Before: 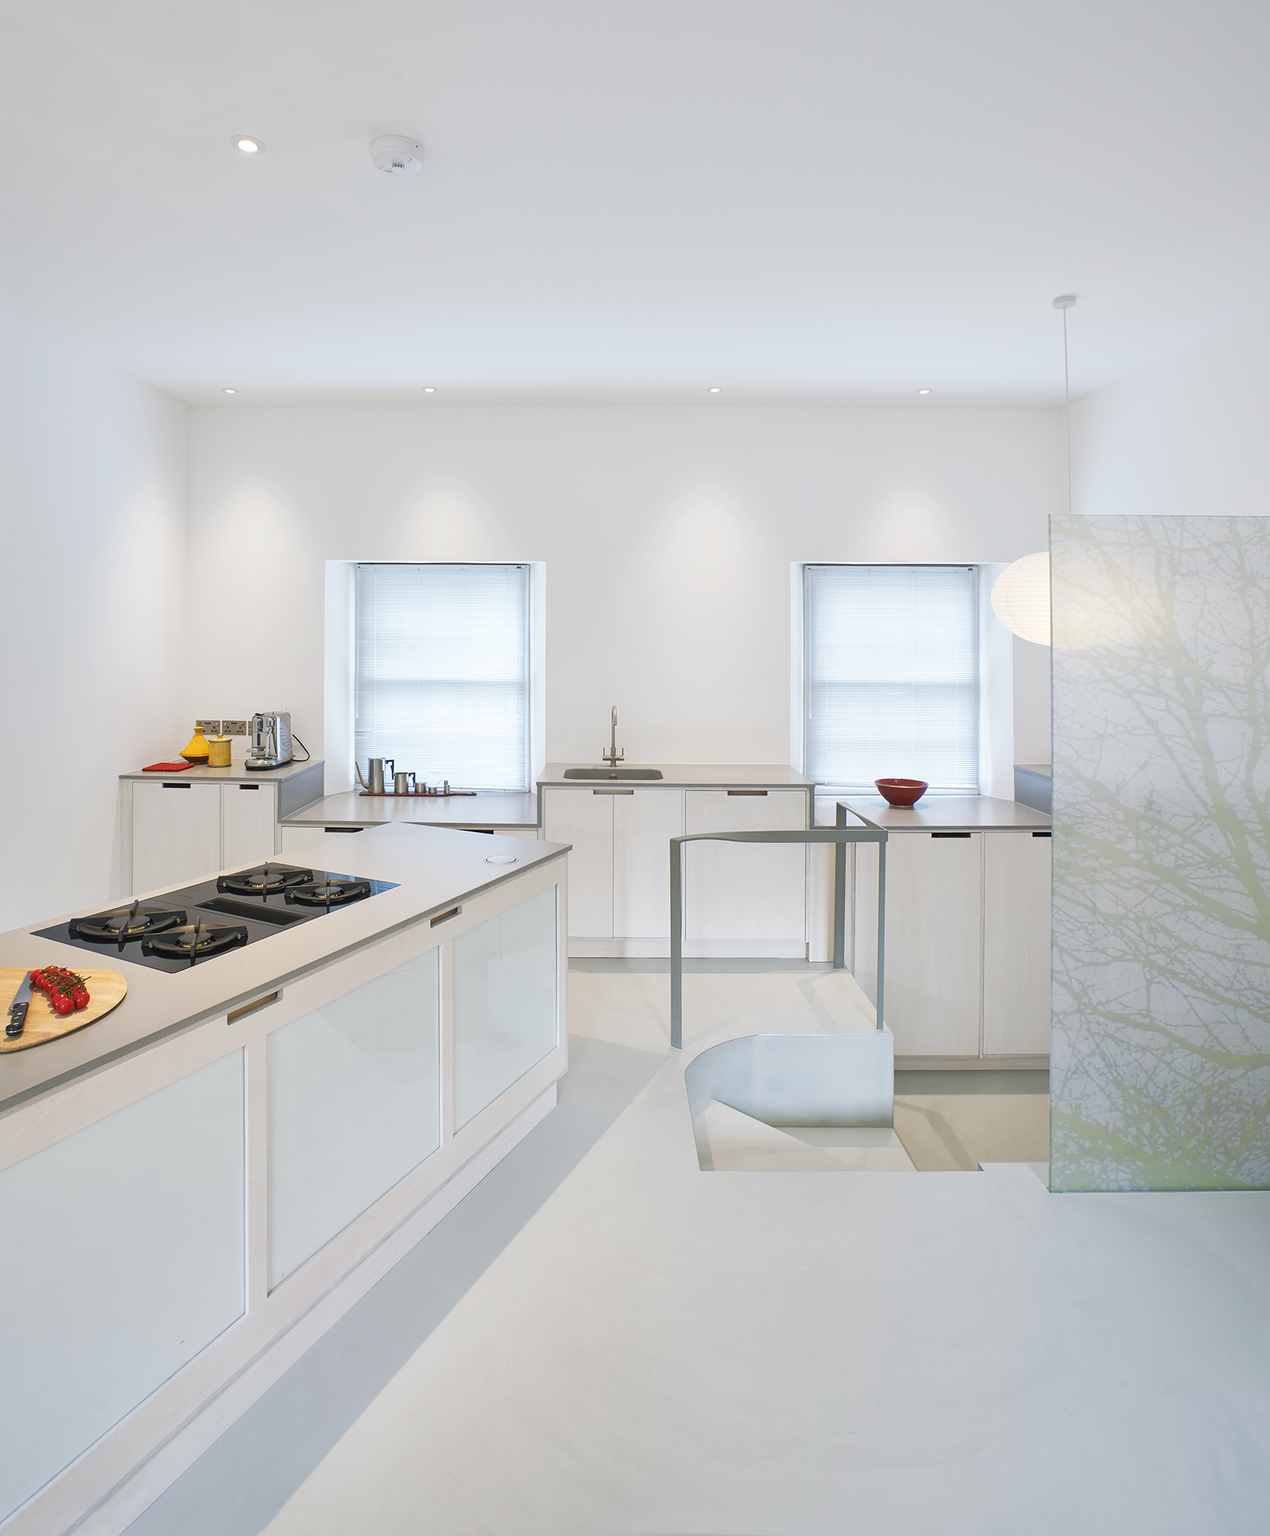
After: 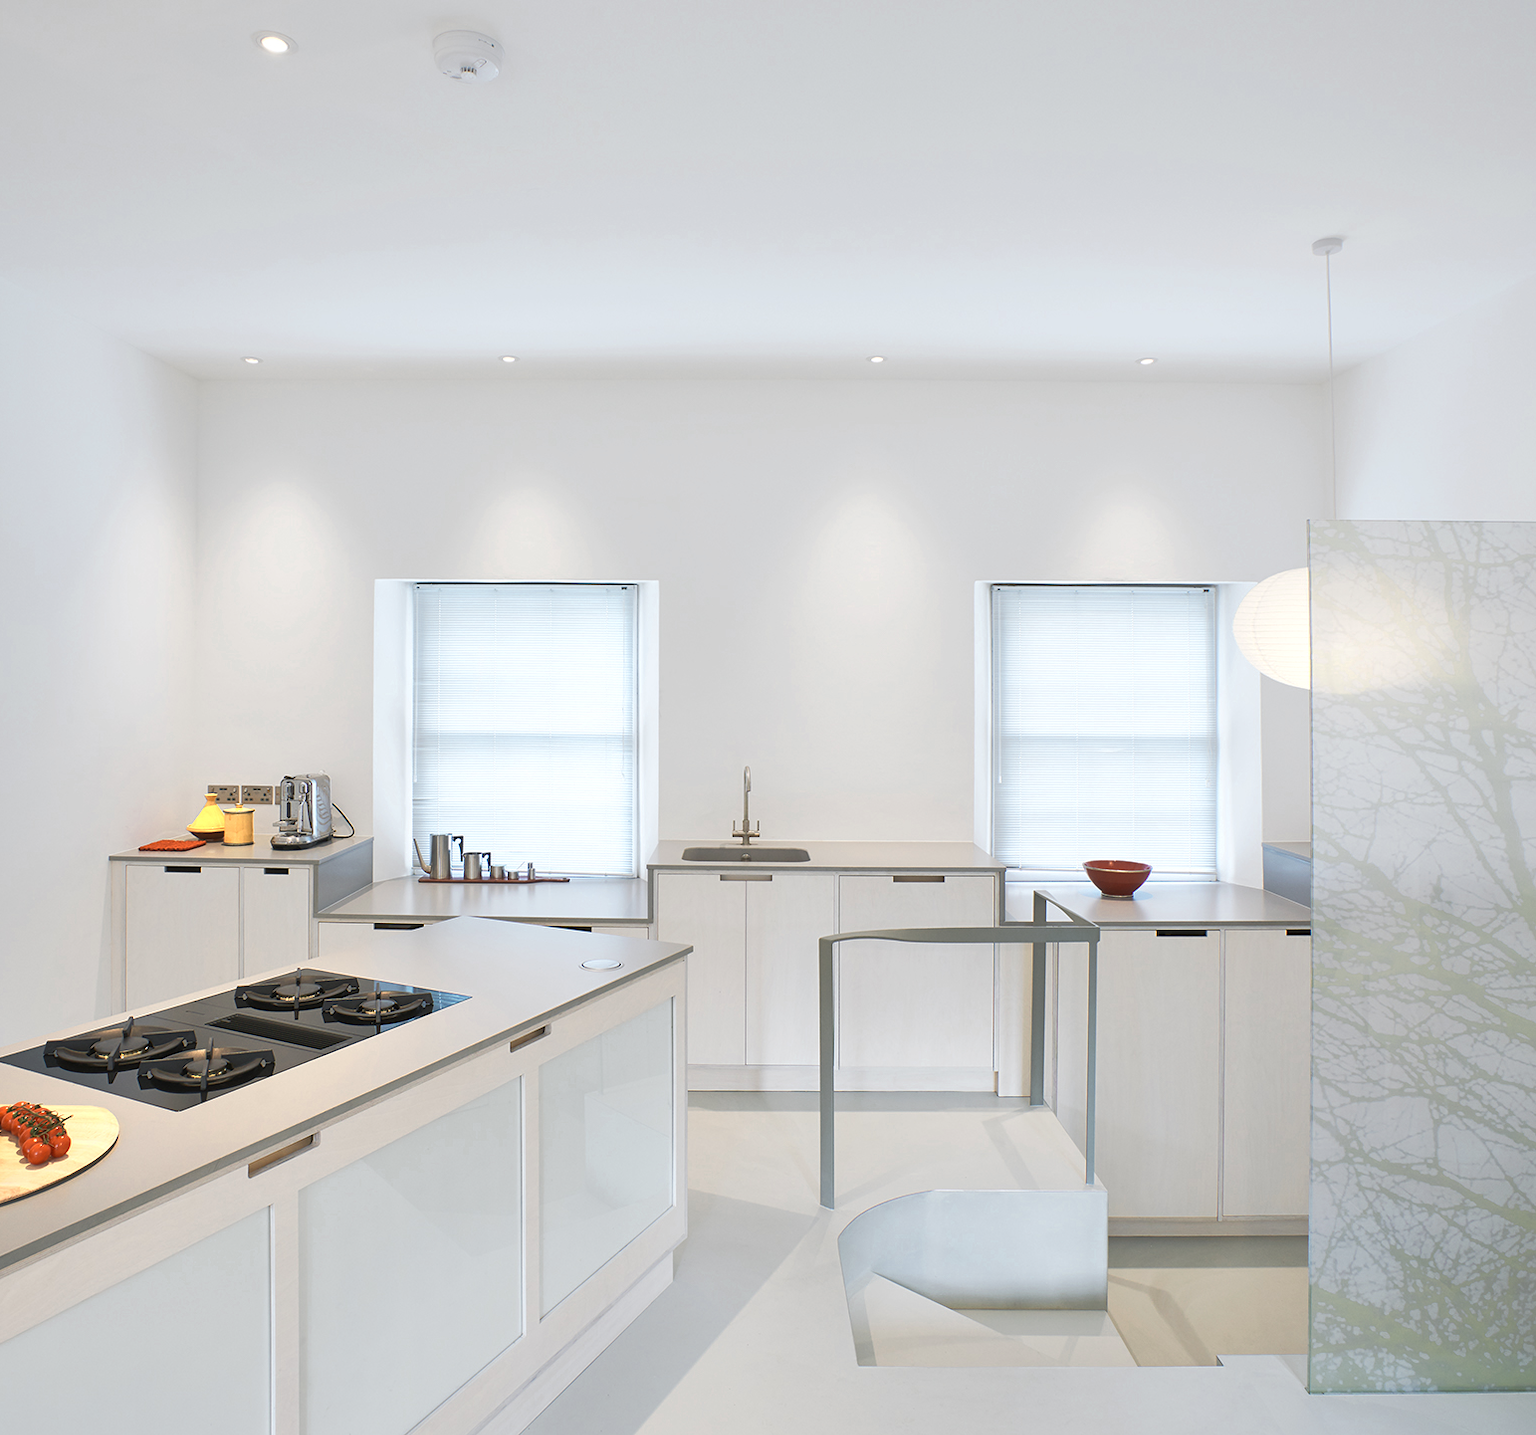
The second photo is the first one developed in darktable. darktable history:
crop: left 2.737%, top 7.287%, right 3.421%, bottom 20.179%
color zones: curves: ch0 [(0.018, 0.548) (0.197, 0.654) (0.425, 0.447) (0.605, 0.658) (0.732, 0.579)]; ch1 [(0.105, 0.531) (0.224, 0.531) (0.386, 0.39) (0.618, 0.456) (0.732, 0.456) (0.956, 0.421)]; ch2 [(0.039, 0.583) (0.215, 0.465) (0.399, 0.544) (0.465, 0.548) (0.614, 0.447) (0.724, 0.43) (0.882, 0.623) (0.956, 0.632)]
